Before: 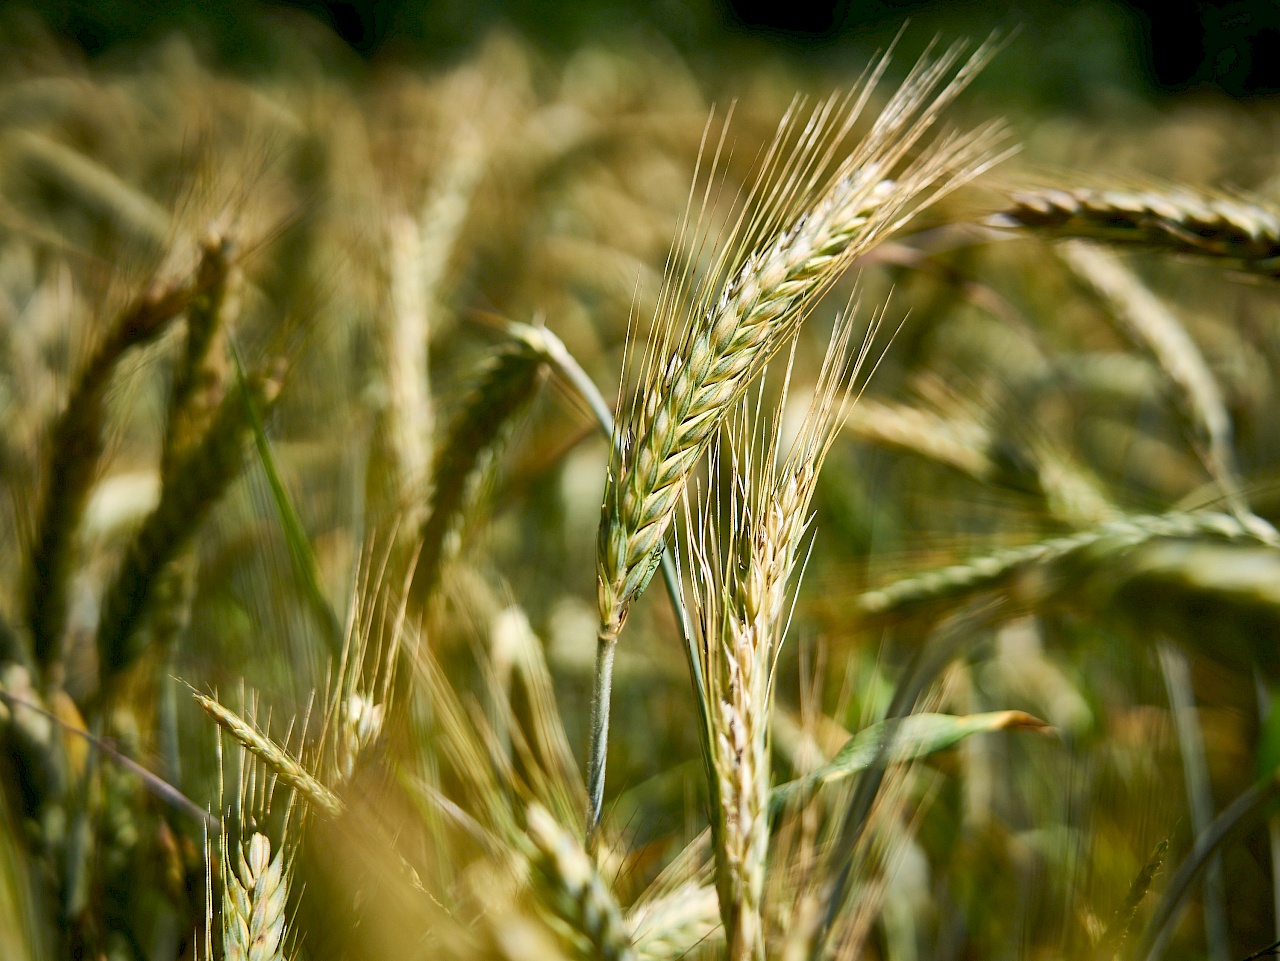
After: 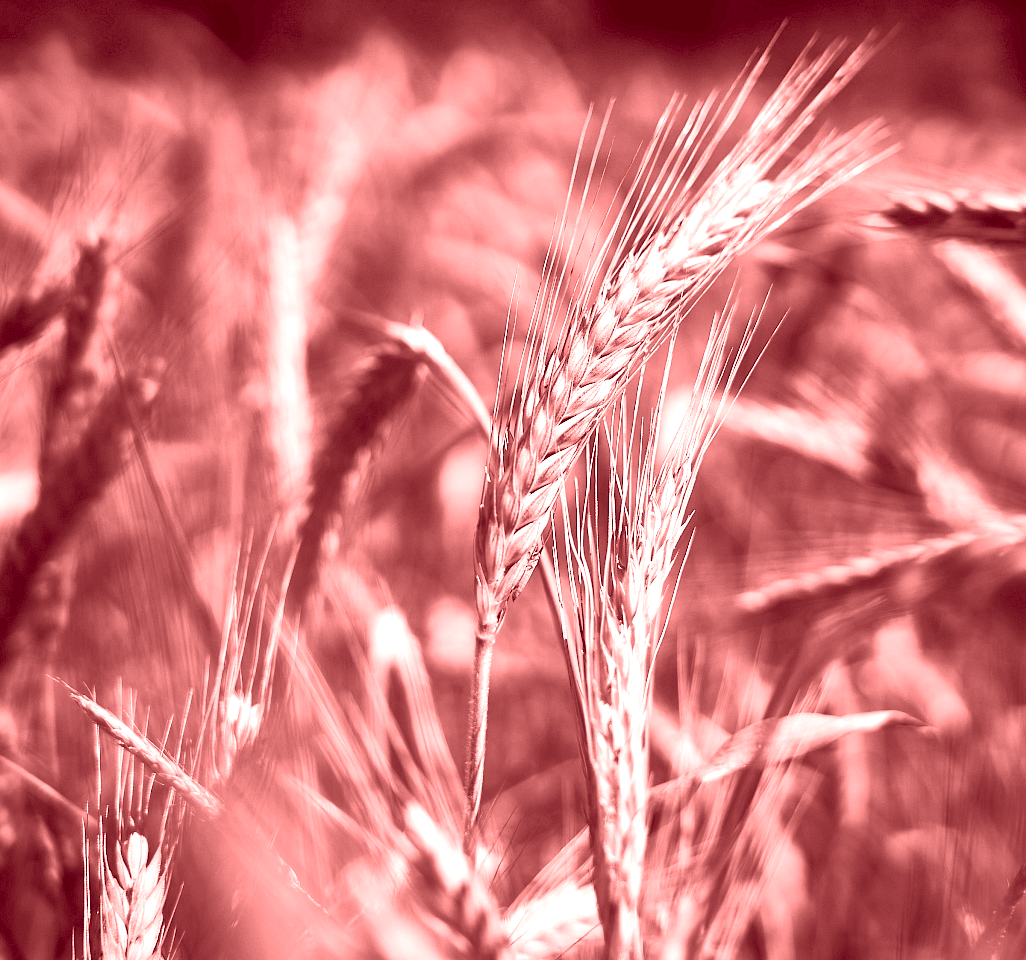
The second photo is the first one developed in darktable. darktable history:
color correction: saturation 1.11
colorize: saturation 60%, source mix 100%
crop and rotate: left 9.597%, right 10.195%
tone equalizer: -8 EV -0.417 EV, -7 EV -0.389 EV, -6 EV -0.333 EV, -5 EV -0.222 EV, -3 EV 0.222 EV, -2 EV 0.333 EV, -1 EV 0.389 EV, +0 EV 0.417 EV, edges refinement/feathering 500, mask exposure compensation -1.57 EV, preserve details no
